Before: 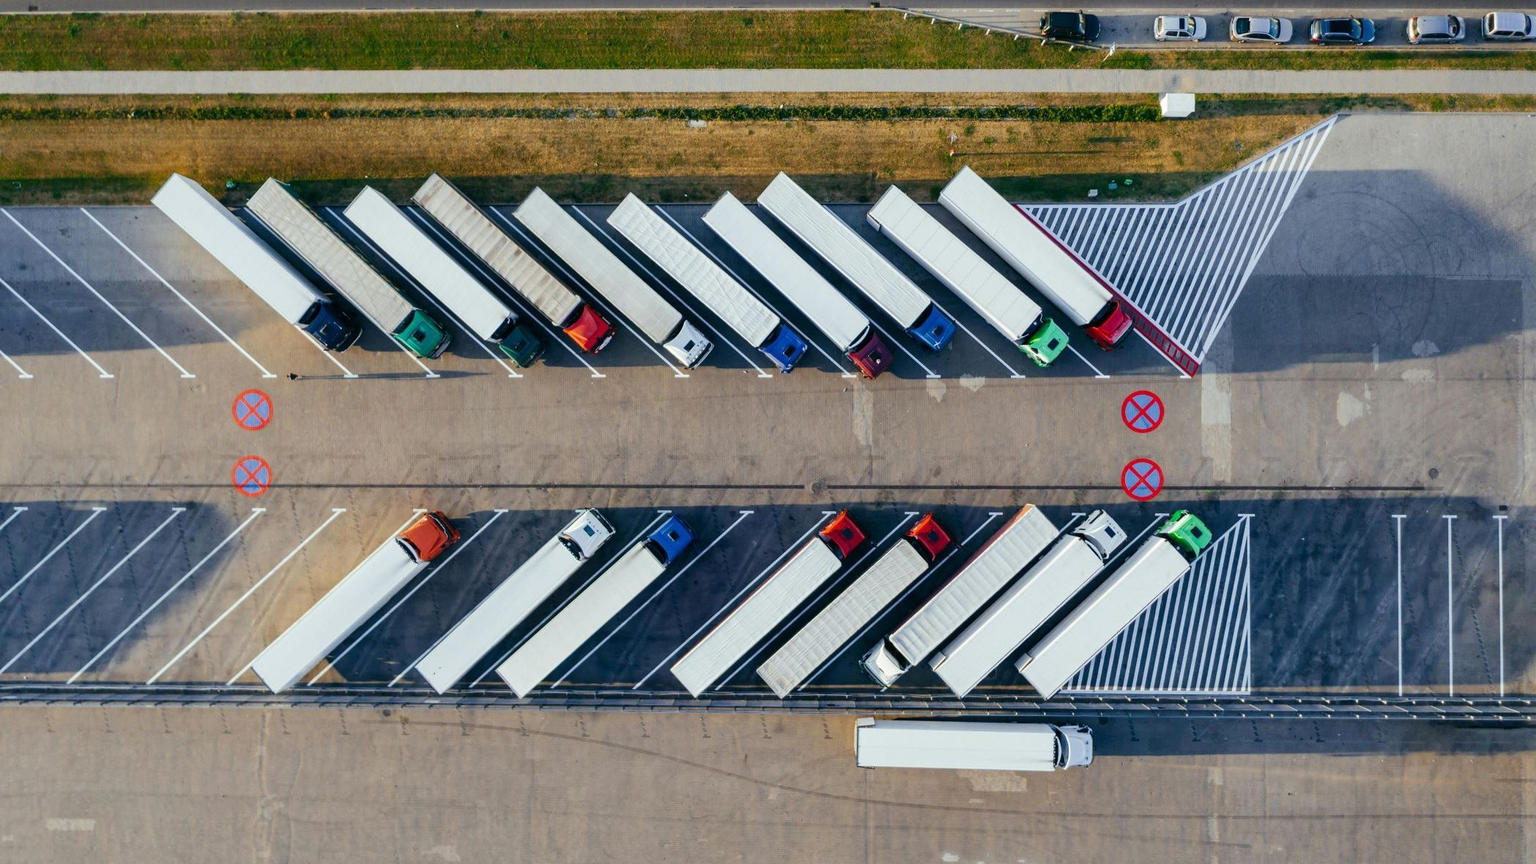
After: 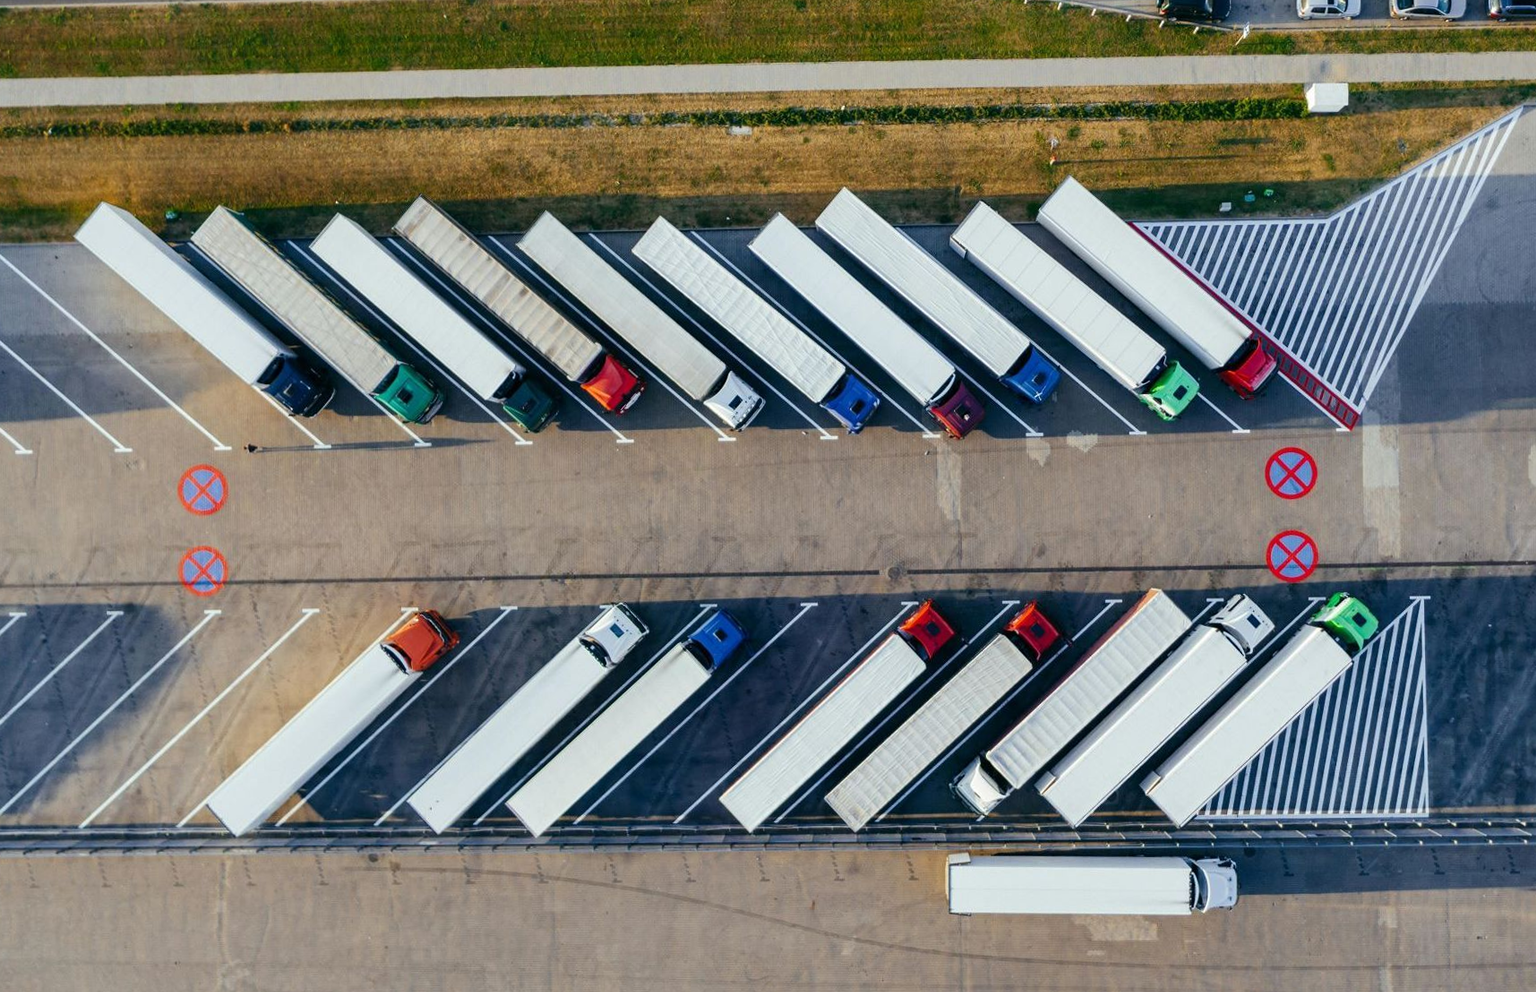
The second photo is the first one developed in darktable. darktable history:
crop and rotate: angle 1°, left 4.281%, top 0.642%, right 11.383%, bottom 2.486%
